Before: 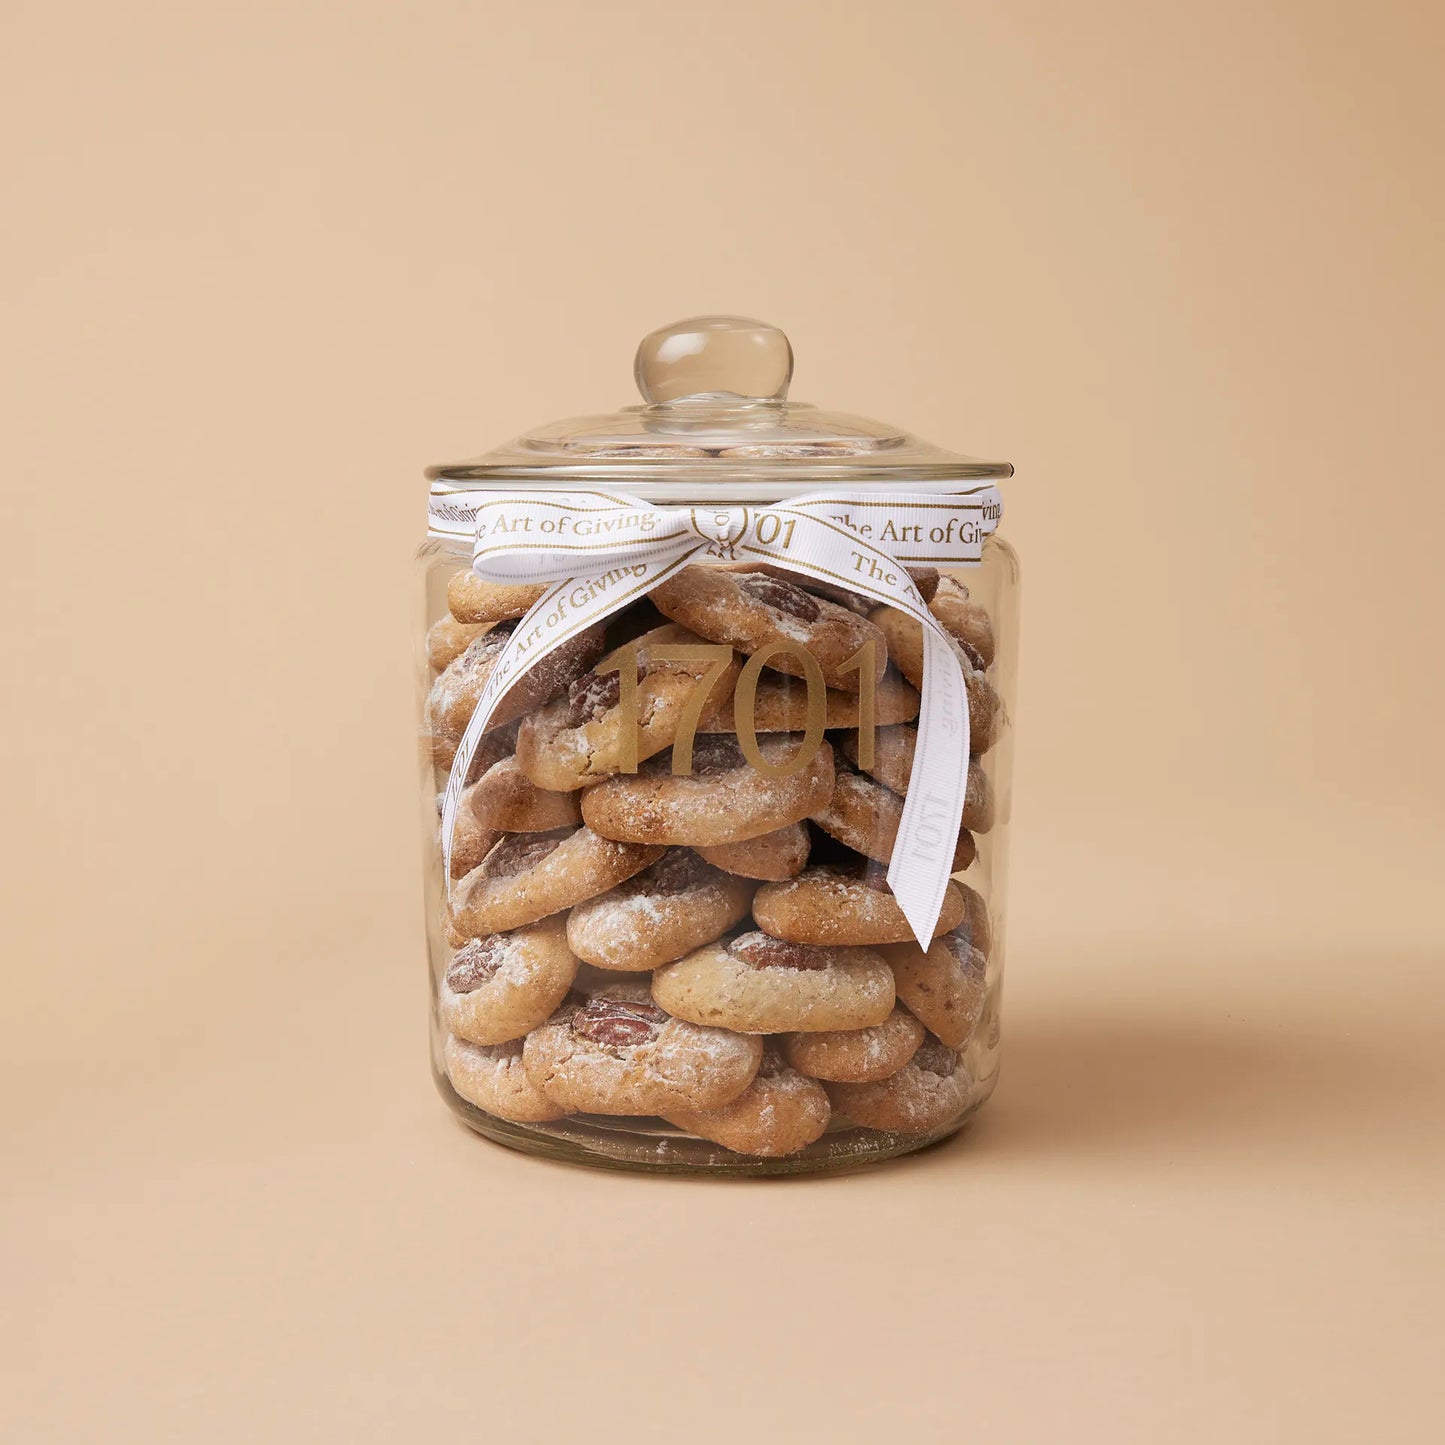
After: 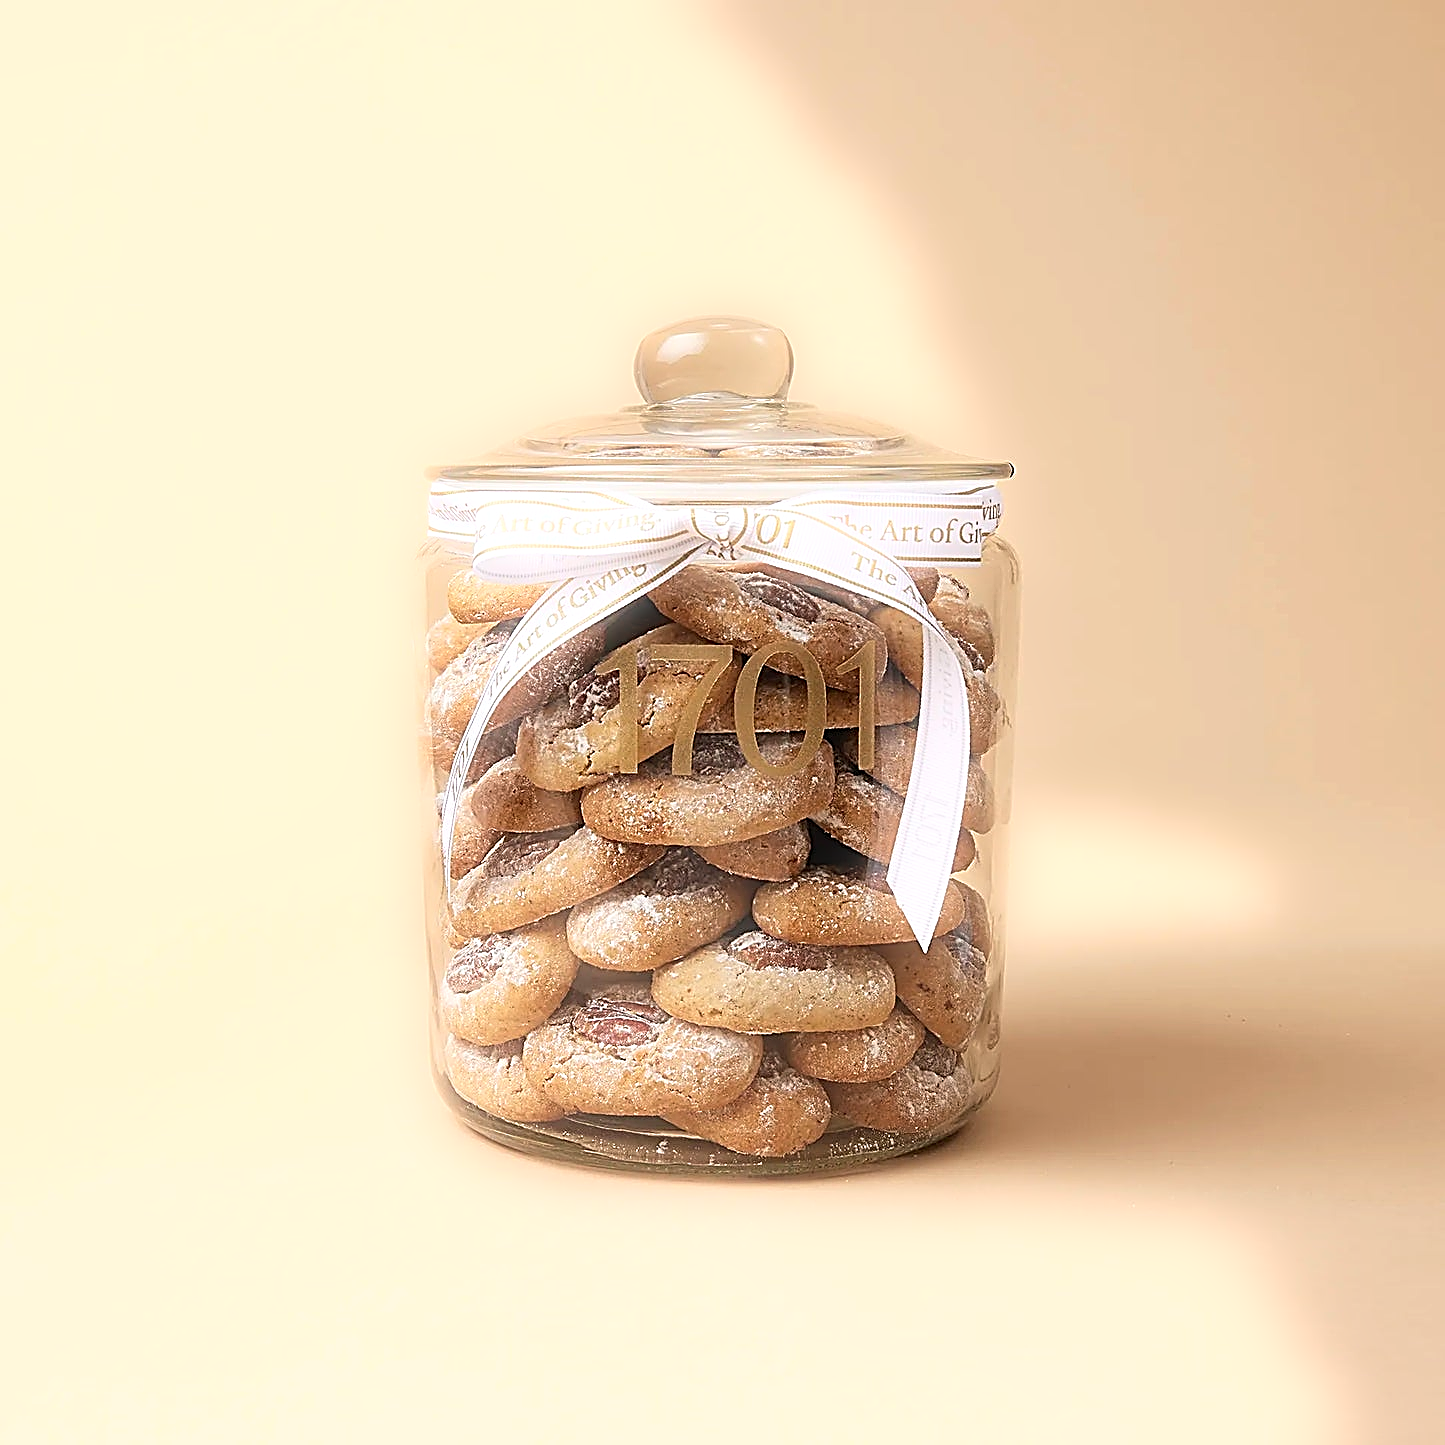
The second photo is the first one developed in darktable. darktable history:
sharpen: amount 2
exposure: exposure 0.29 EV, compensate highlight preservation false
bloom: size 5%, threshold 95%, strength 15%
